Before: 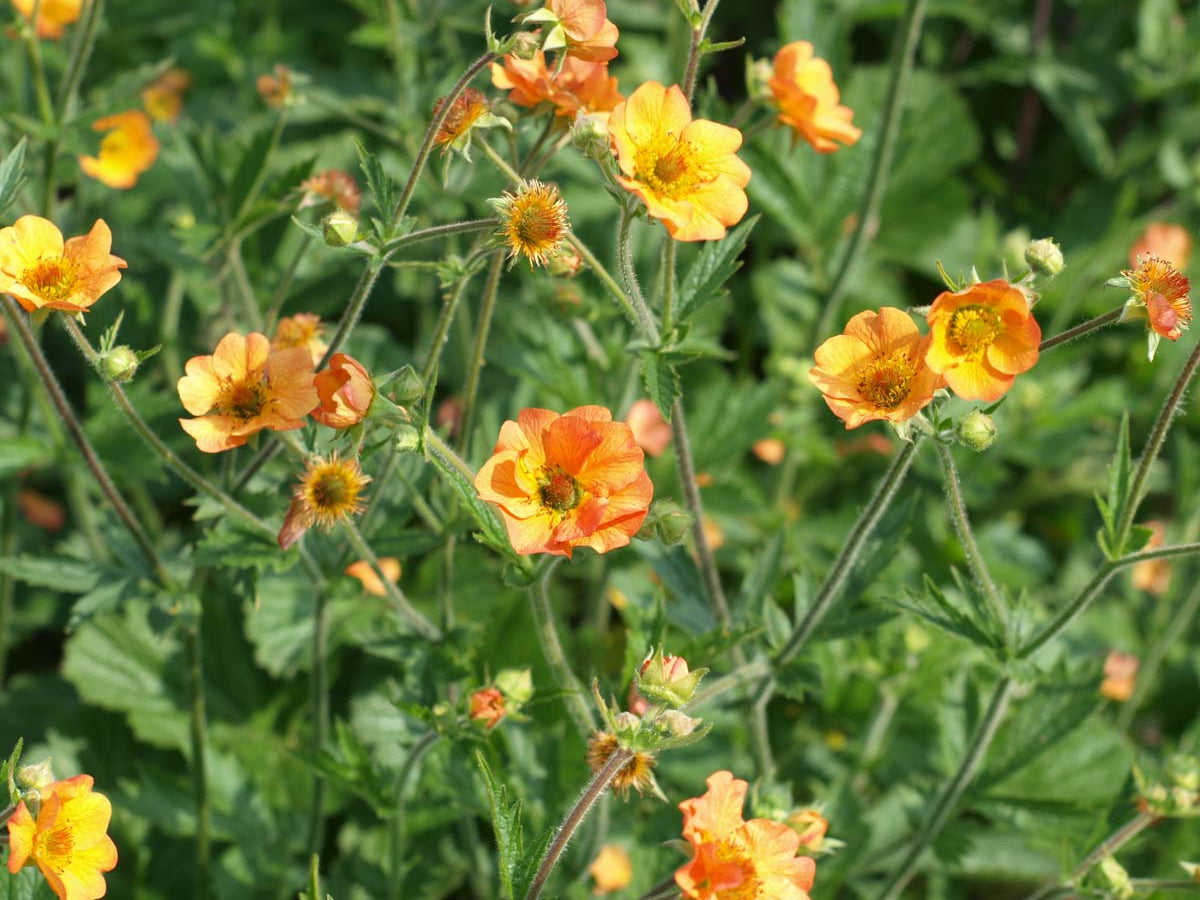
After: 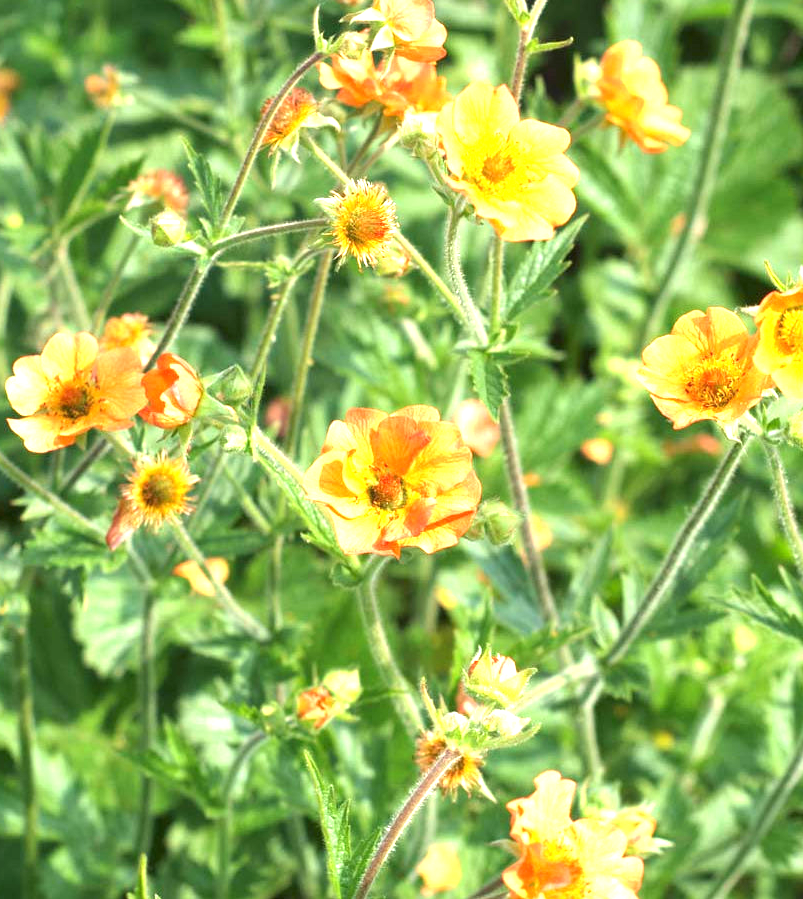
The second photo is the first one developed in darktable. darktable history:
crop and rotate: left 14.413%, right 18.632%
exposure: black level correction 0, exposure 1.386 EV, compensate highlight preservation false
